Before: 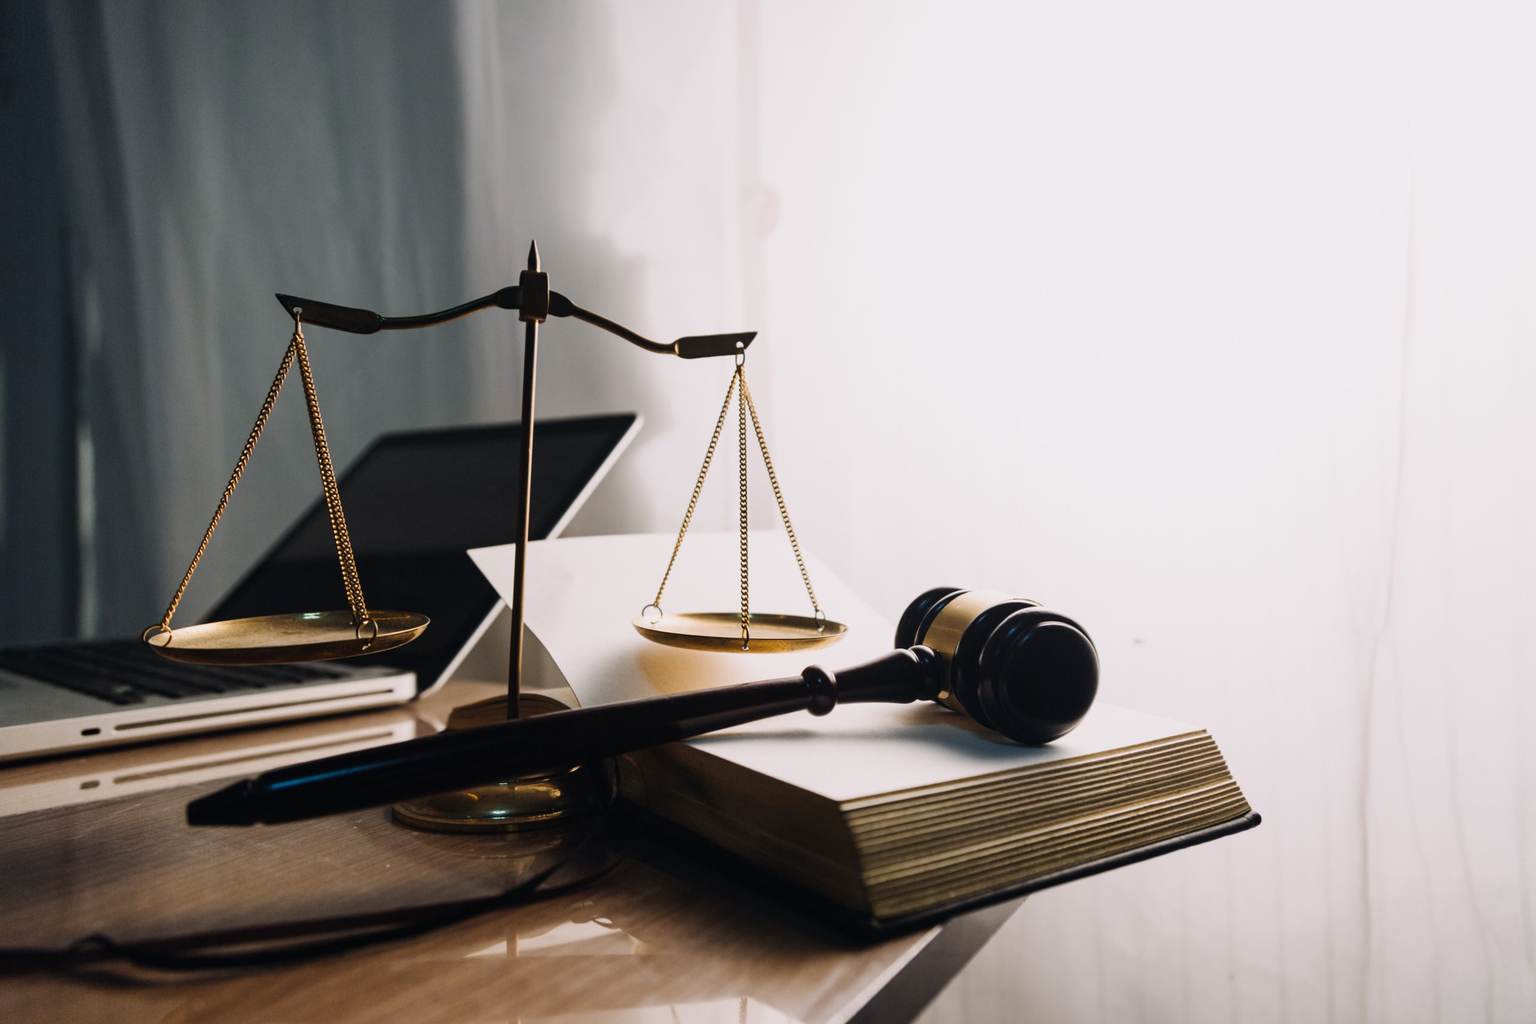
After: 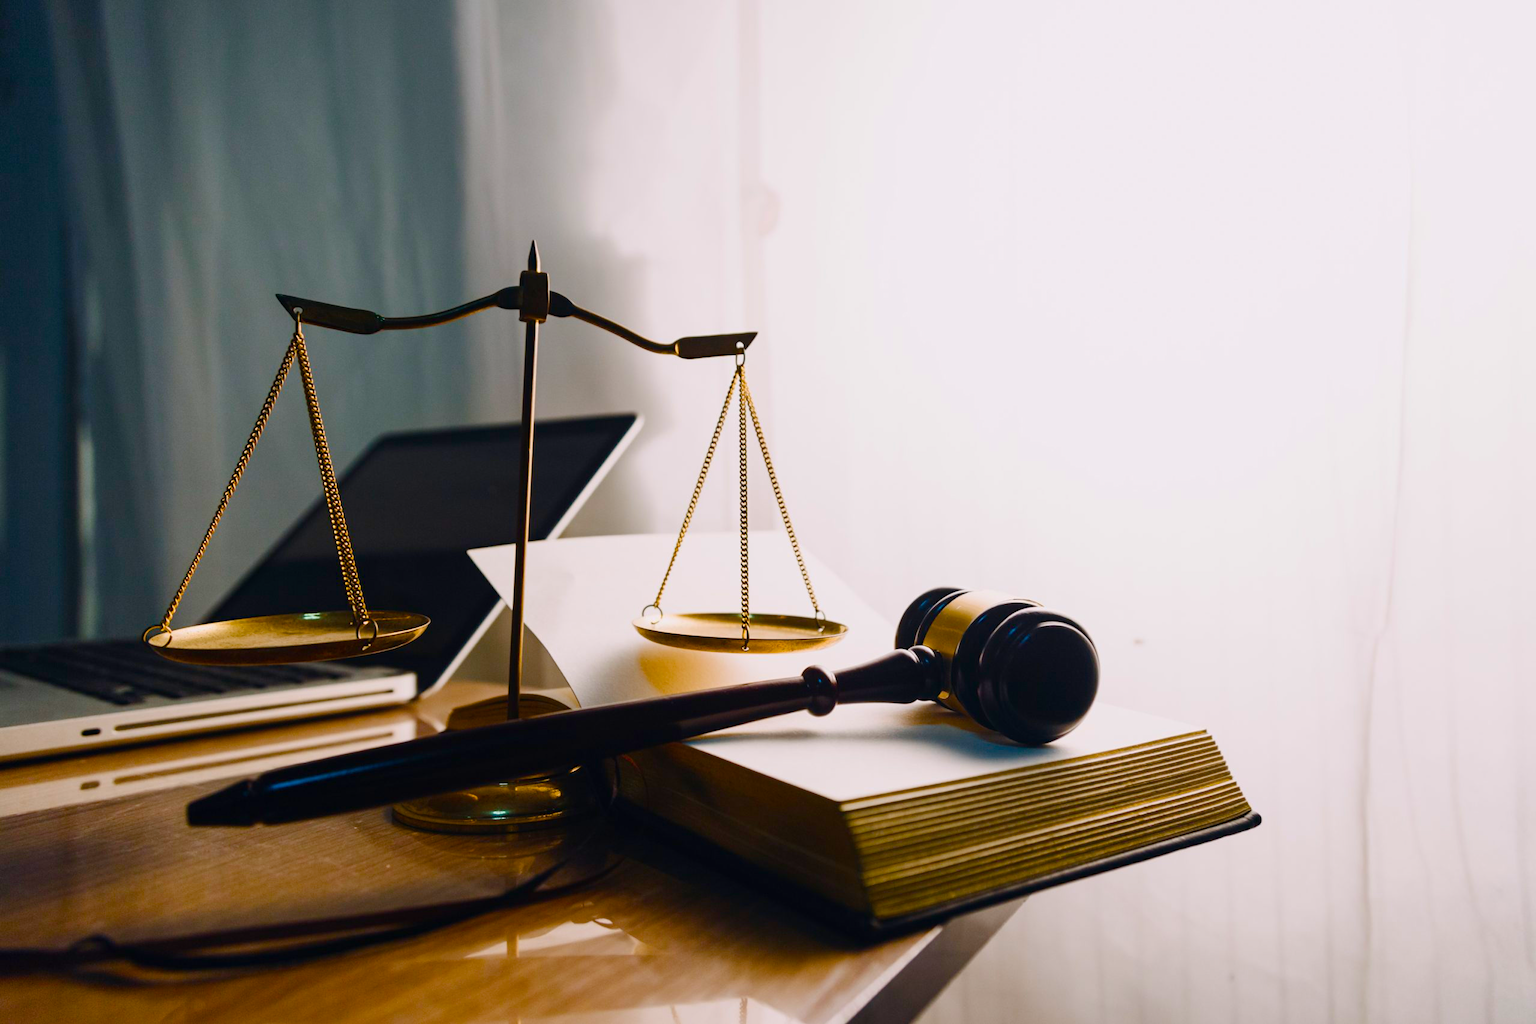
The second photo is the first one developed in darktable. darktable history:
color balance rgb: perceptual saturation grading › global saturation 45.012%, perceptual saturation grading › highlights -50.515%, perceptual saturation grading › shadows 30.513%, global vibrance 50.508%
